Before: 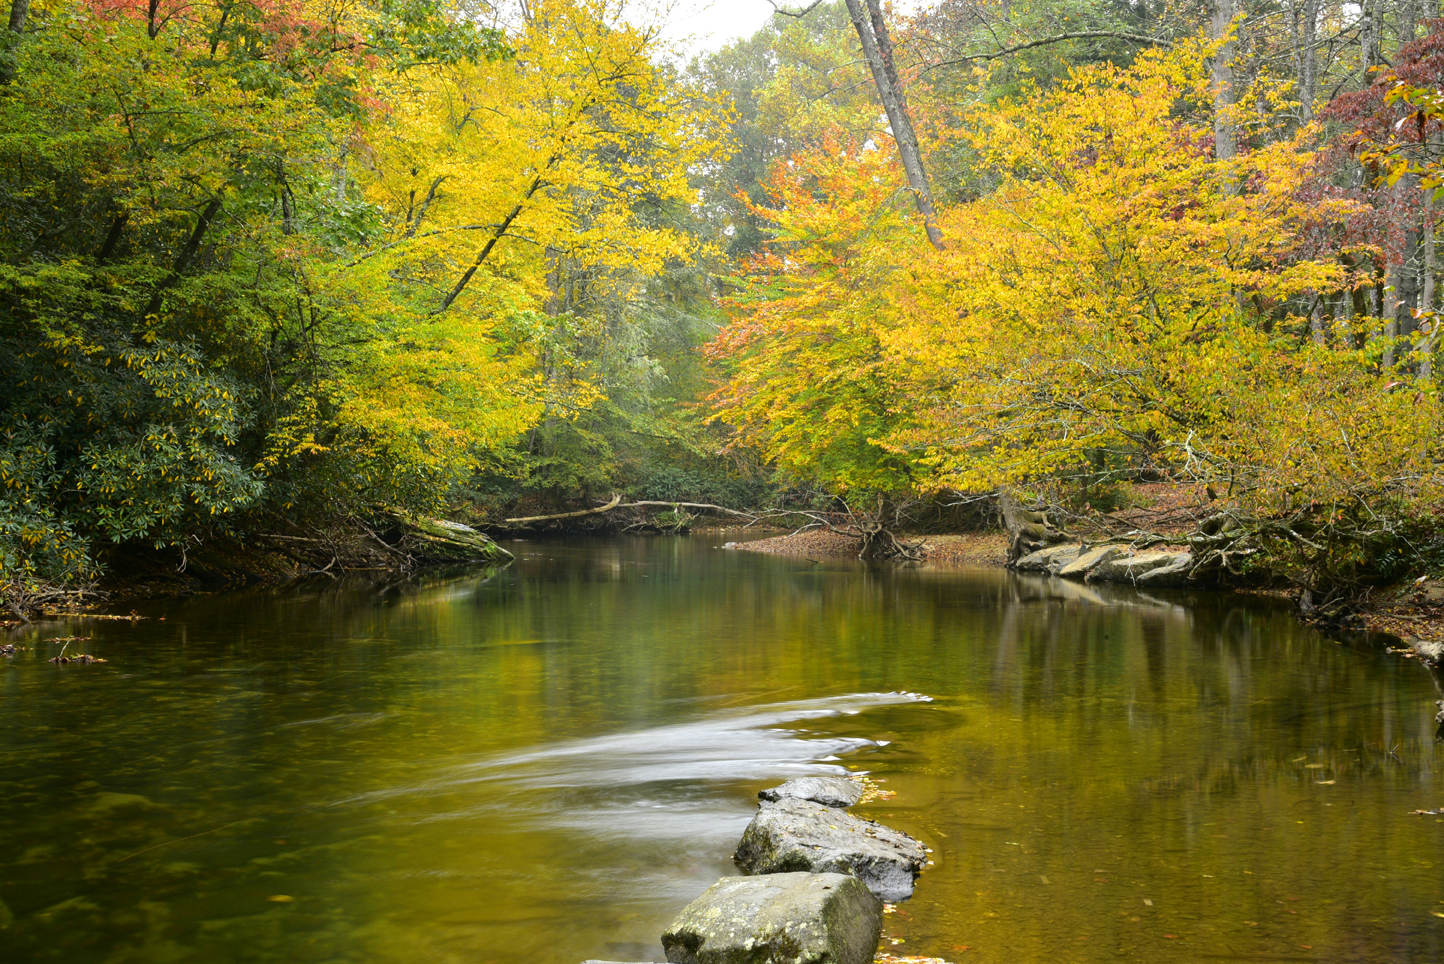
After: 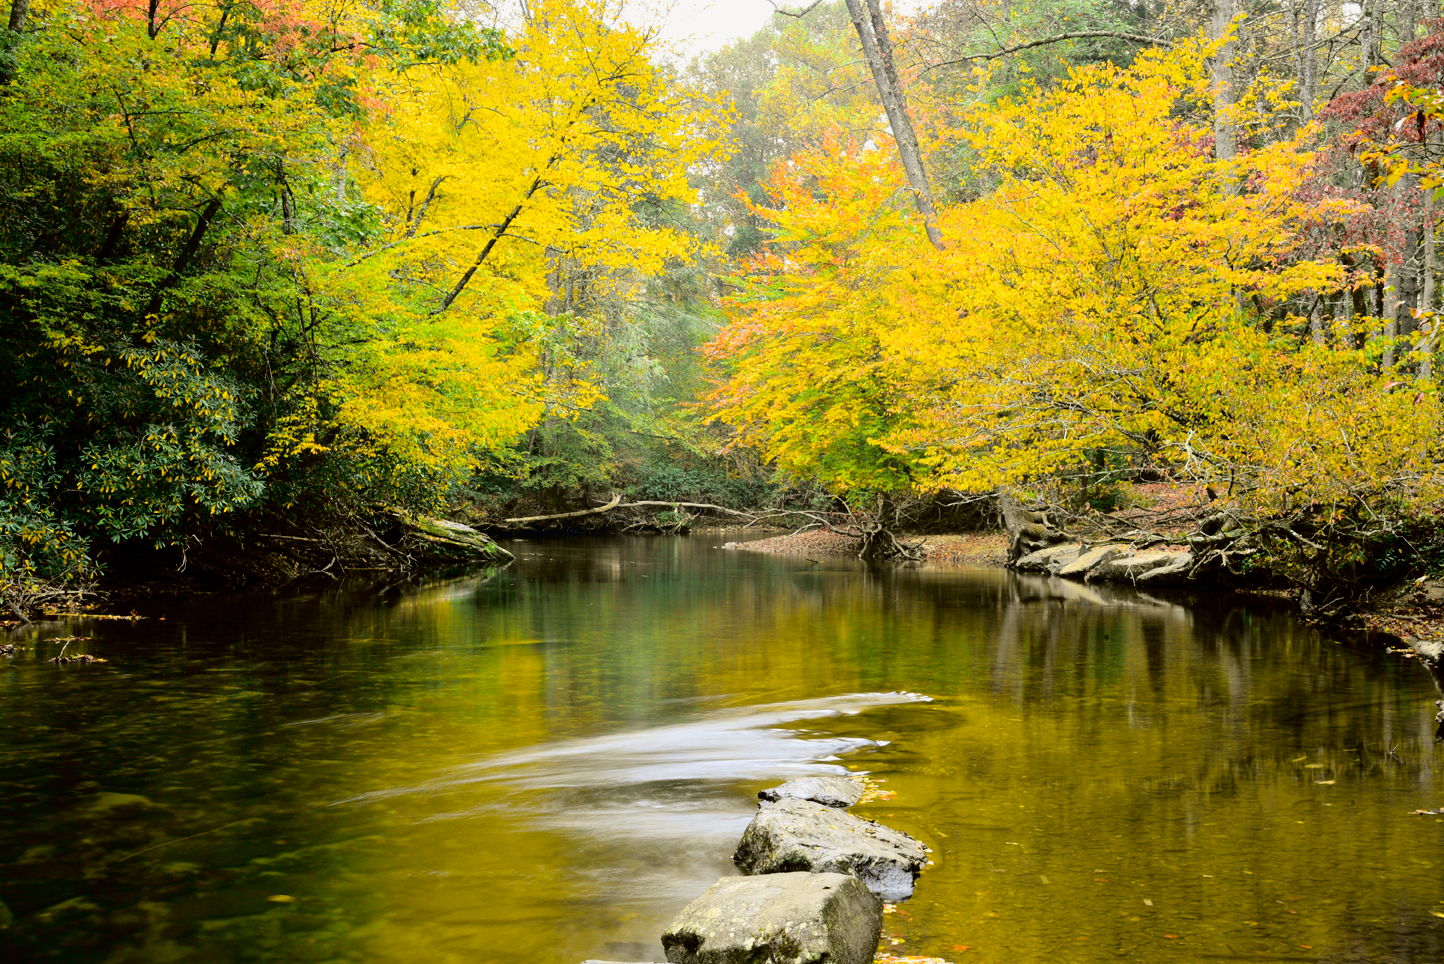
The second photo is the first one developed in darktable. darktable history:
tone curve: curves: ch0 [(0.017, 0) (0.122, 0.046) (0.295, 0.297) (0.449, 0.505) (0.559, 0.629) (0.729, 0.796) (0.879, 0.898) (1, 0.97)]; ch1 [(0, 0) (0.393, 0.4) (0.447, 0.447) (0.485, 0.497) (0.522, 0.503) (0.539, 0.52) (0.606, 0.6) (0.696, 0.679) (1, 1)]; ch2 [(0, 0) (0.369, 0.388) (0.449, 0.431) (0.499, 0.501) (0.516, 0.536) (0.604, 0.599) (0.741, 0.763) (1, 1)], color space Lab, independent channels, preserve colors none
